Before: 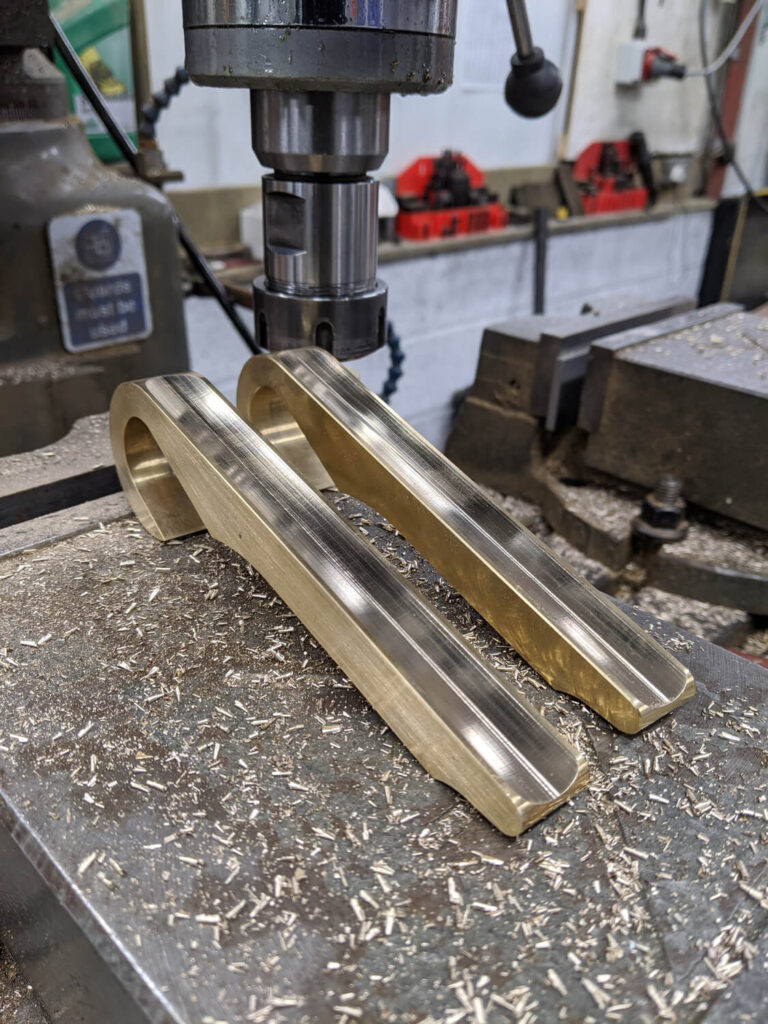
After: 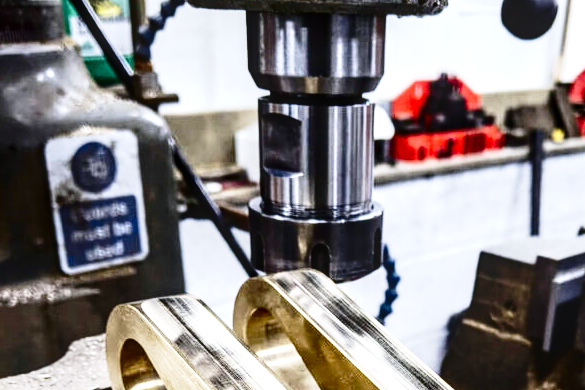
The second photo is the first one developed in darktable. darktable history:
white balance: red 0.976, blue 1.04
exposure: exposure 0.6 EV, compensate highlight preservation false
crop: left 0.579%, top 7.627%, right 23.167%, bottom 54.275%
contrast brightness saturation: contrast 0.19, brightness -0.24, saturation 0.11
local contrast: detail 130%
base curve: curves: ch0 [(0, 0) (0.028, 0.03) (0.121, 0.232) (0.46, 0.748) (0.859, 0.968) (1, 1)], preserve colors none
tone equalizer: -8 EV -0.75 EV, -7 EV -0.7 EV, -6 EV -0.6 EV, -5 EV -0.4 EV, -3 EV 0.4 EV, -2 EV 0.6 EV, -1 EV 0.7 EV, +0 EV 0.75 EV, edges refinement/feathering 500, mask exposure compensation -1.57 EV, preserve details no
